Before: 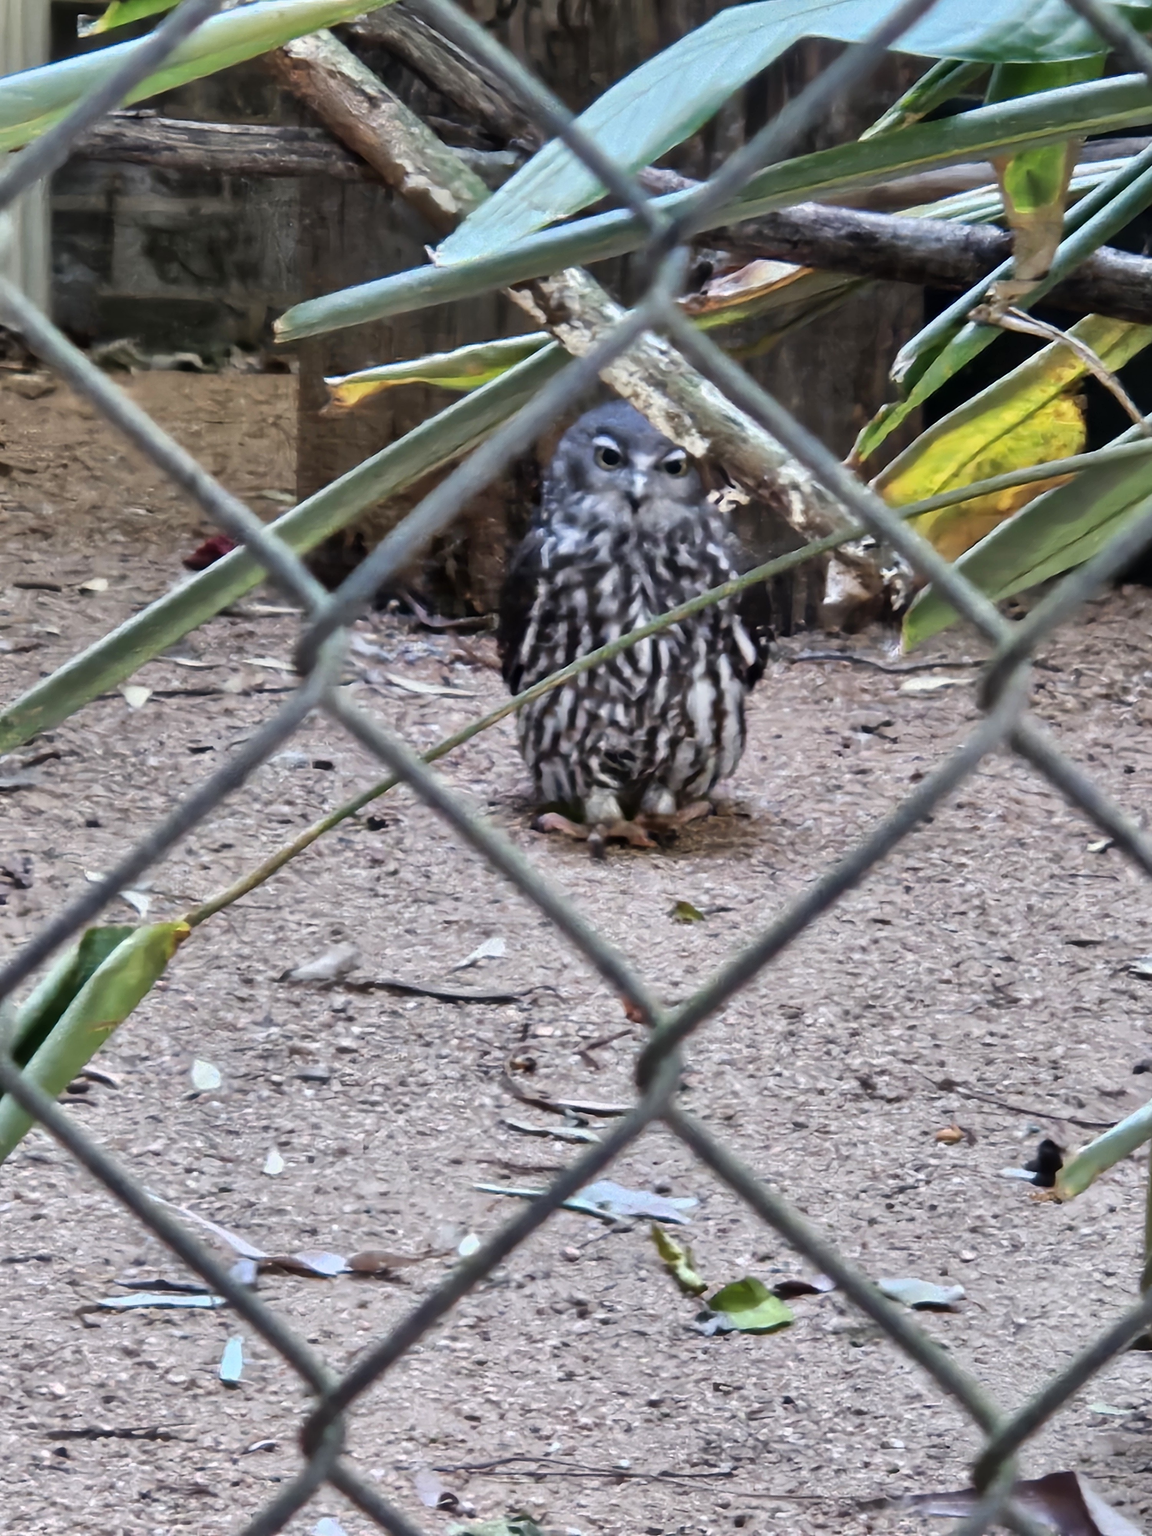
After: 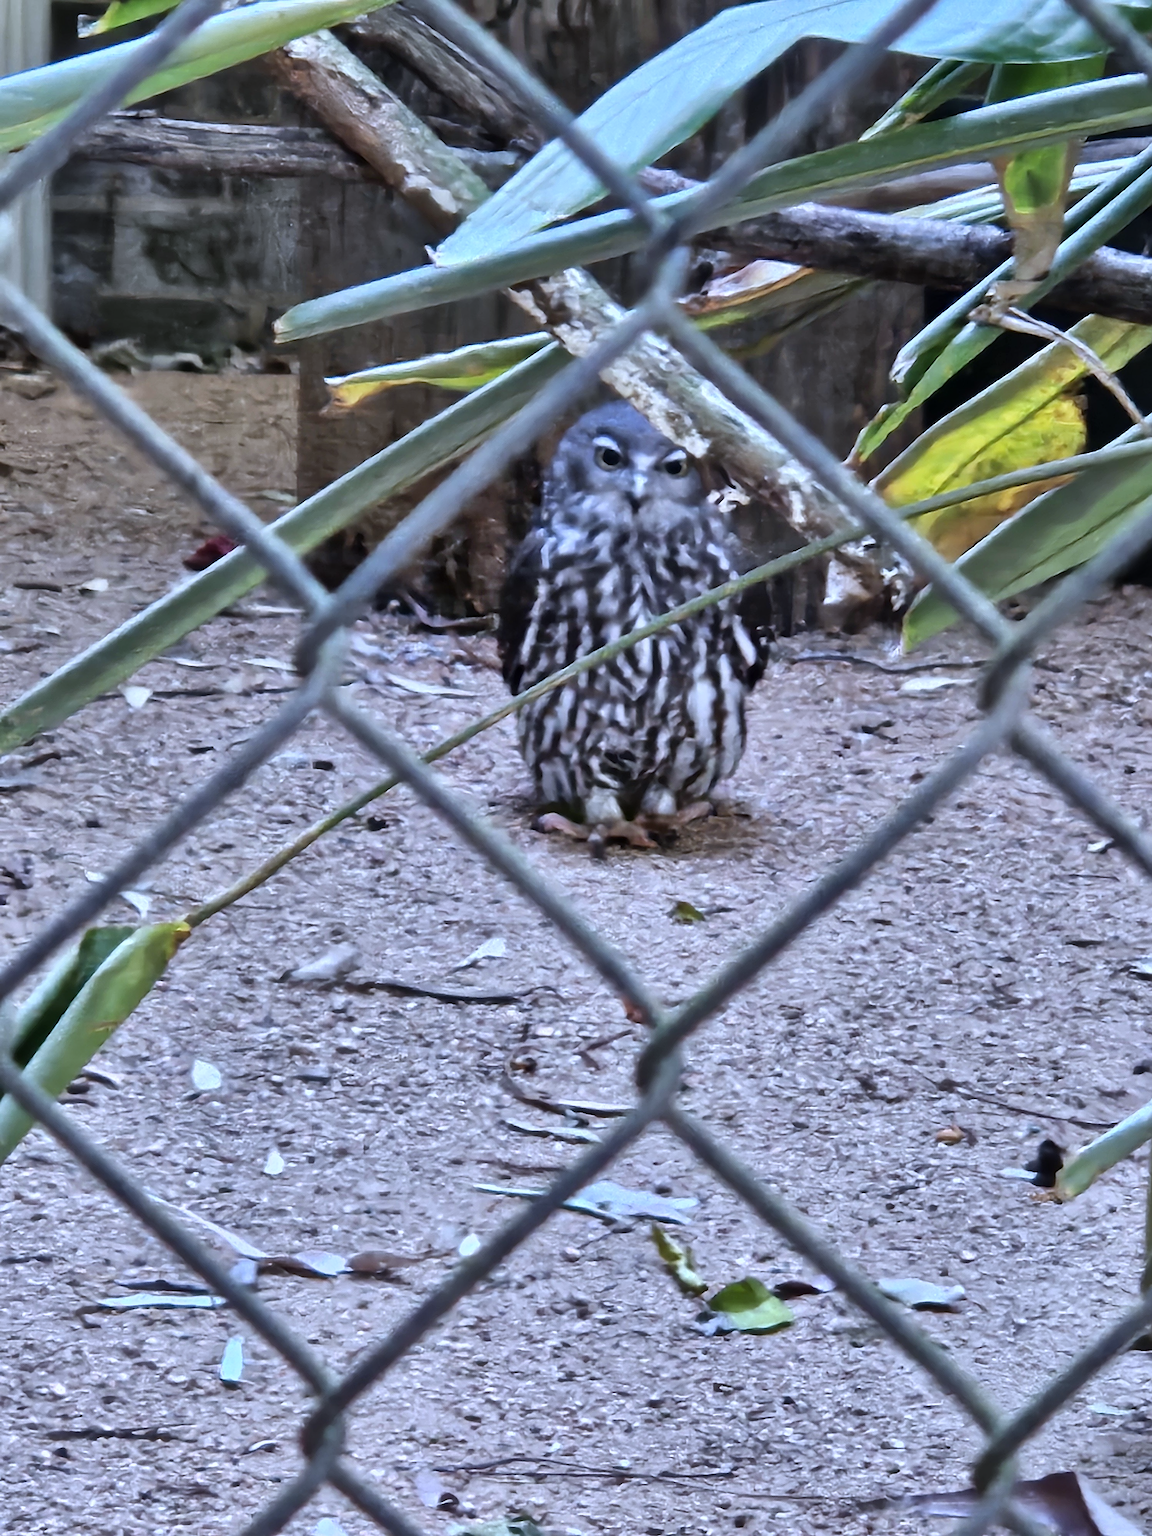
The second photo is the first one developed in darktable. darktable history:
levels: mode automatic, black 0.023%, white 99.97%, levels [0.062, 0.494, 0.925]
shadows and highlights: soften with gaussian
white balance: red 0.948, green 1.02, blue 1.176
sharpen: on, module defaults
